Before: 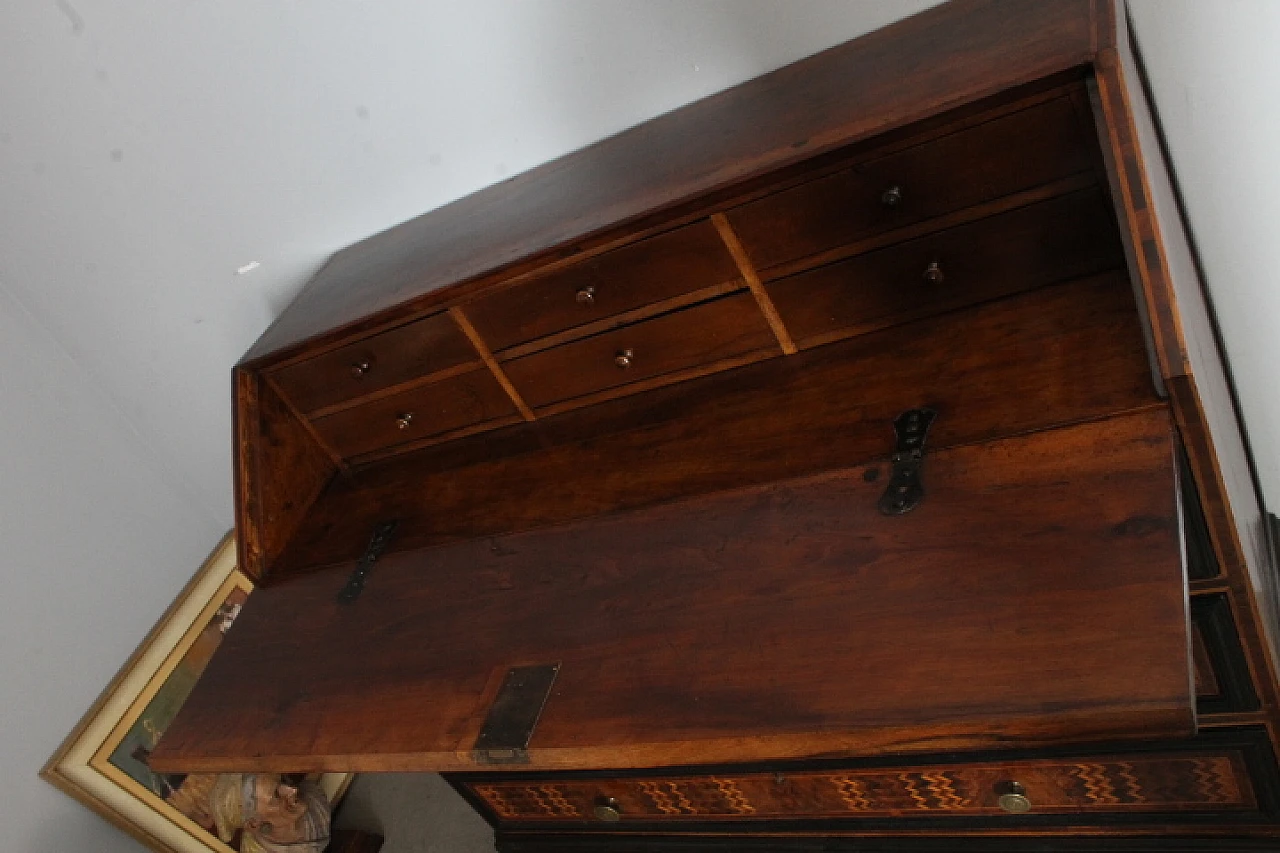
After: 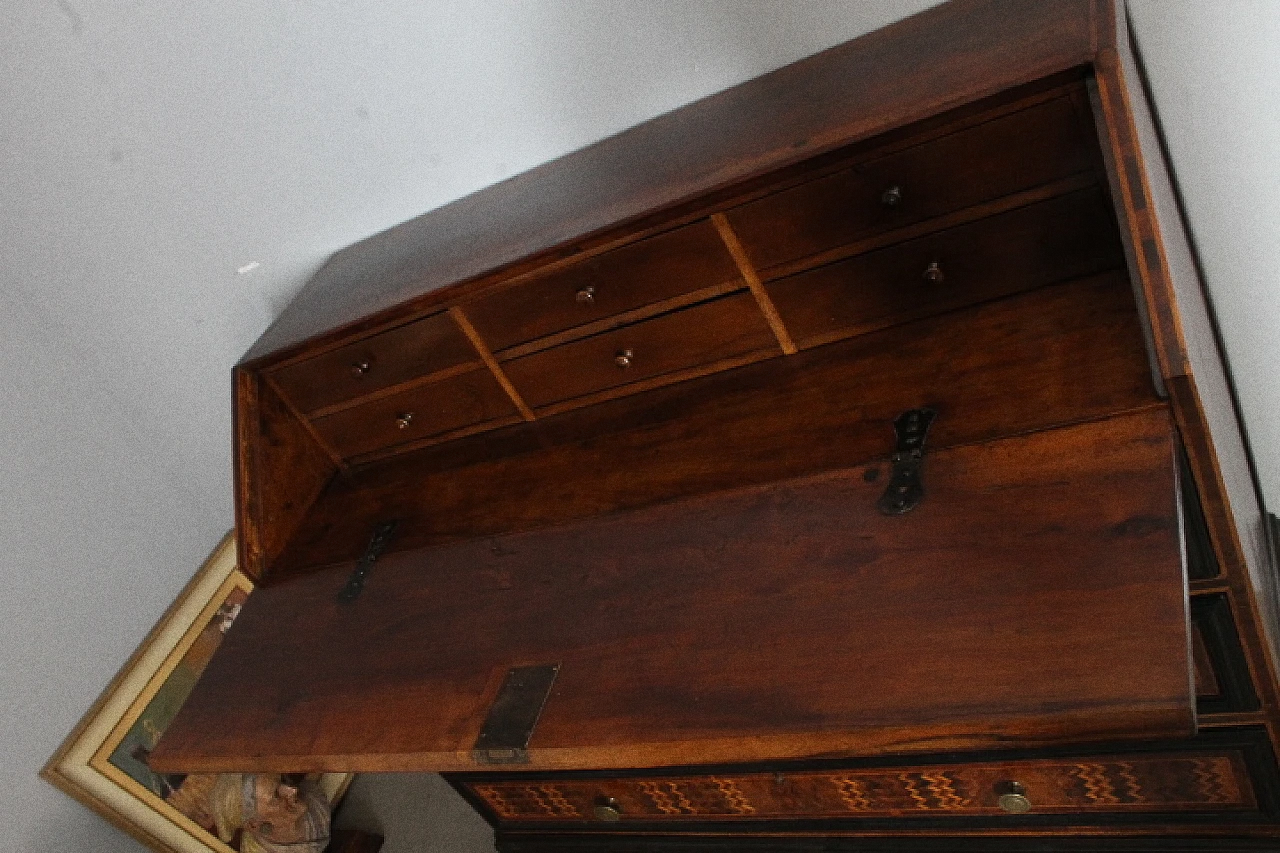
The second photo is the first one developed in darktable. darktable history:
white balance: emerald 1
grain: coarseness 8.68 ISO, strength 31.94%
